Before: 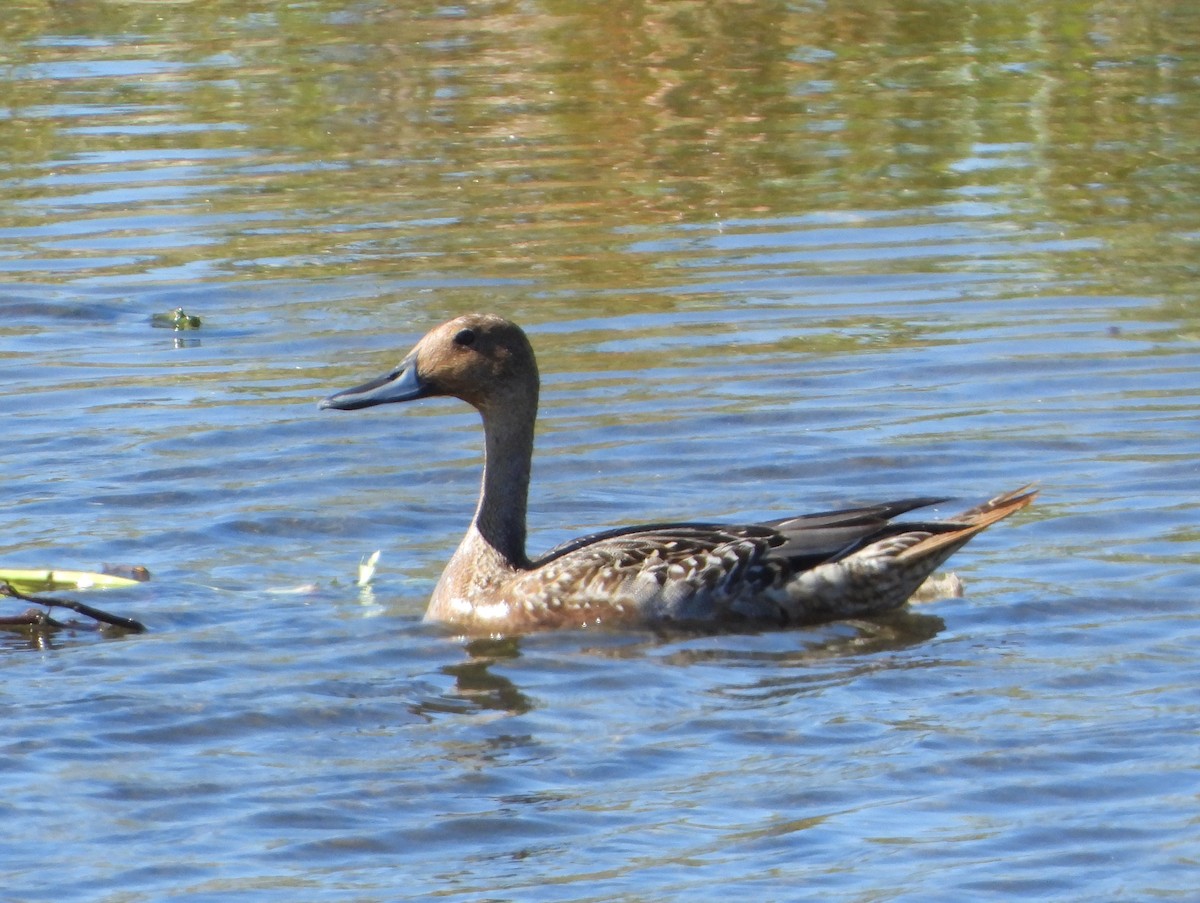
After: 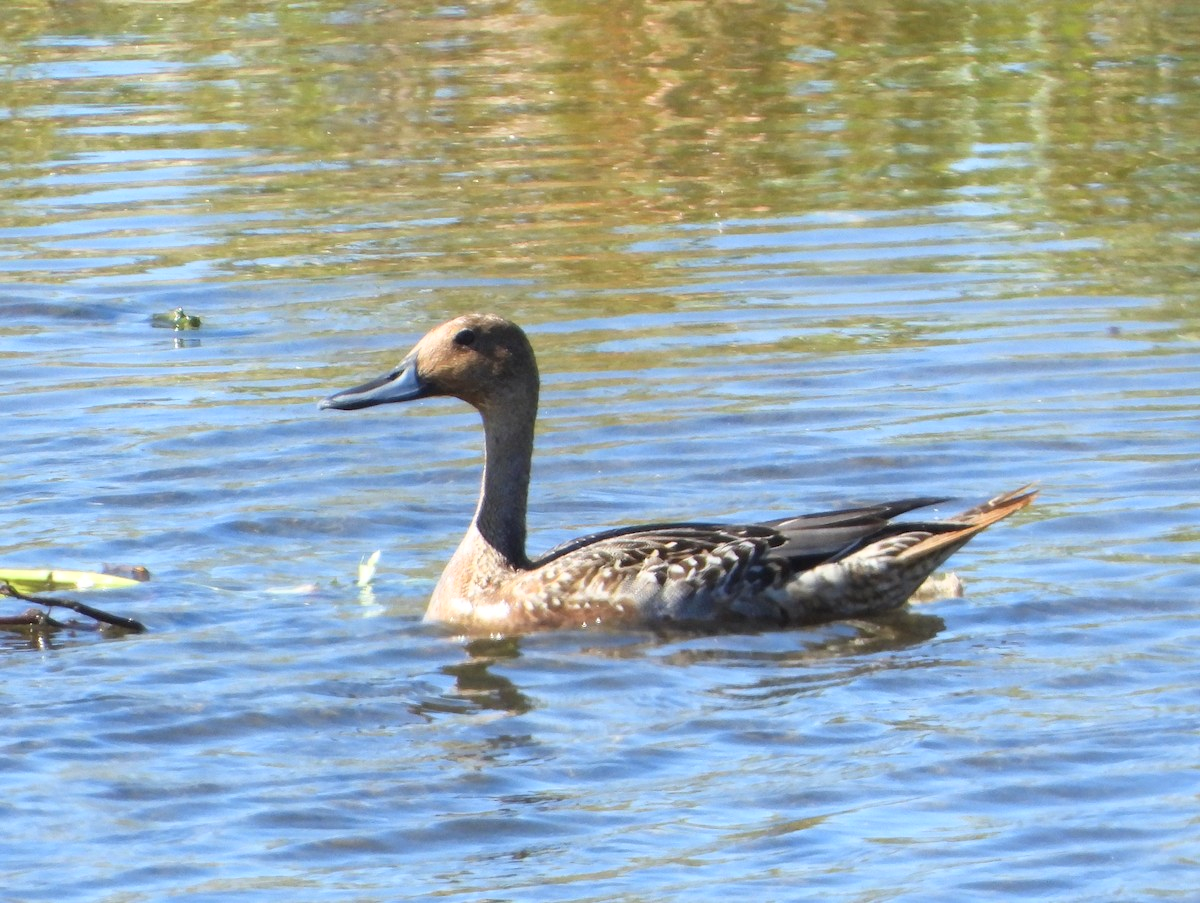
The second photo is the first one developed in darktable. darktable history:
base curve: curves: ch0 [(0, 0) (0.688, 0.865) (1, 1)]
